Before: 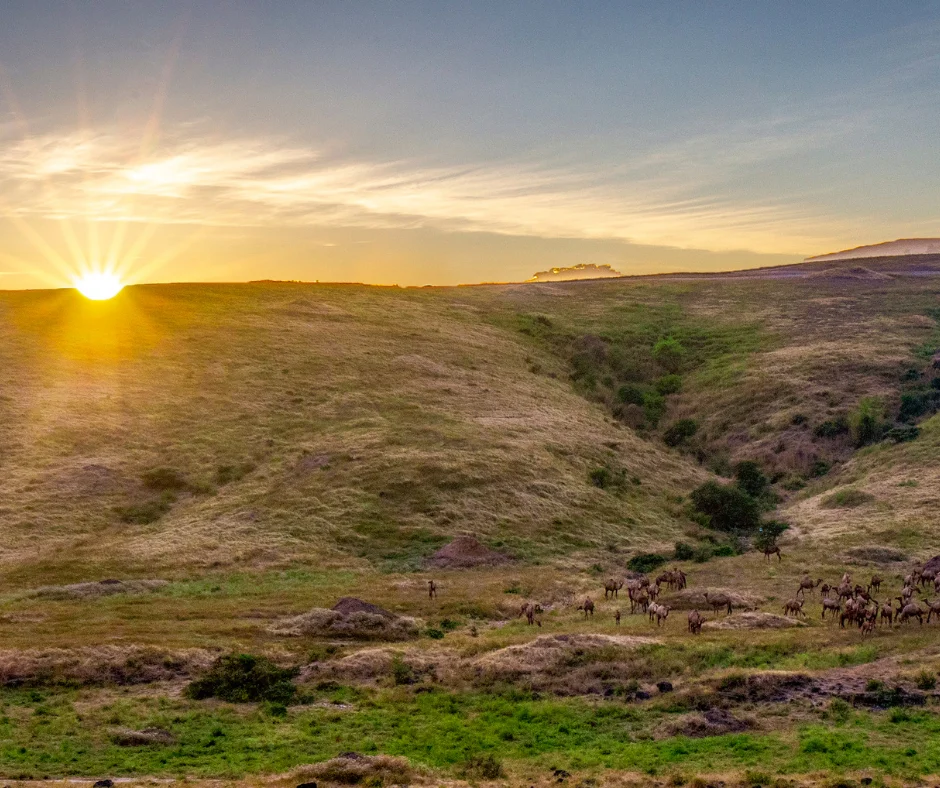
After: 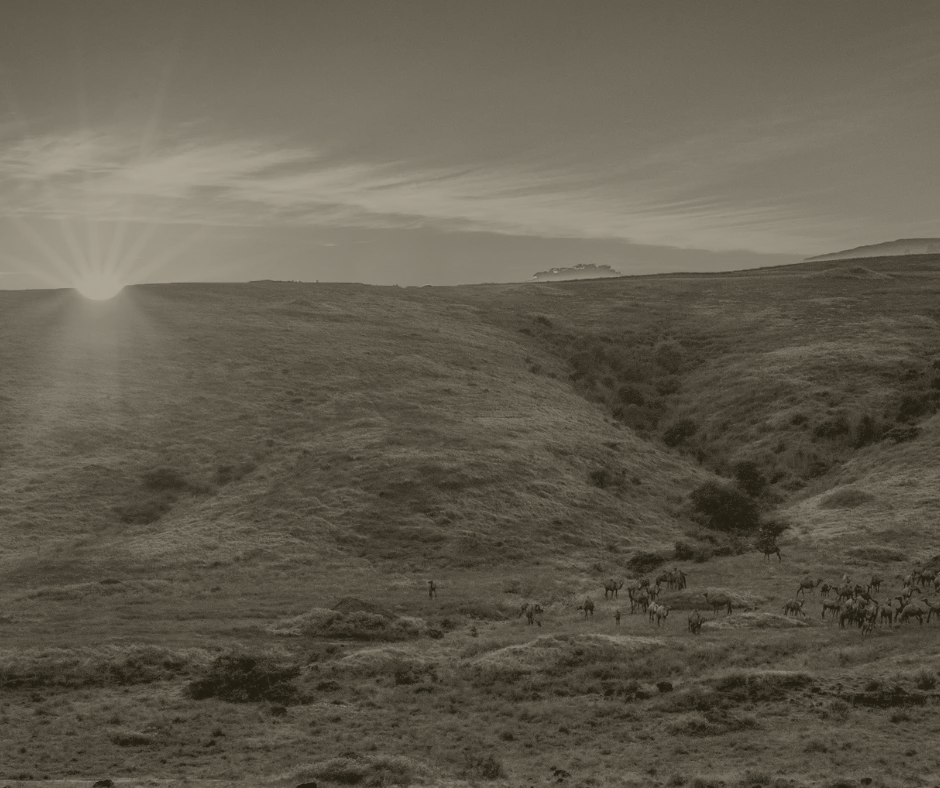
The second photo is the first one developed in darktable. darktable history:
colorize: hue 41.44°, saturation 22%, source mix 60%, lightness 10.61%
exposure: exposure -0.153 EV, compensate highlight preservation false
